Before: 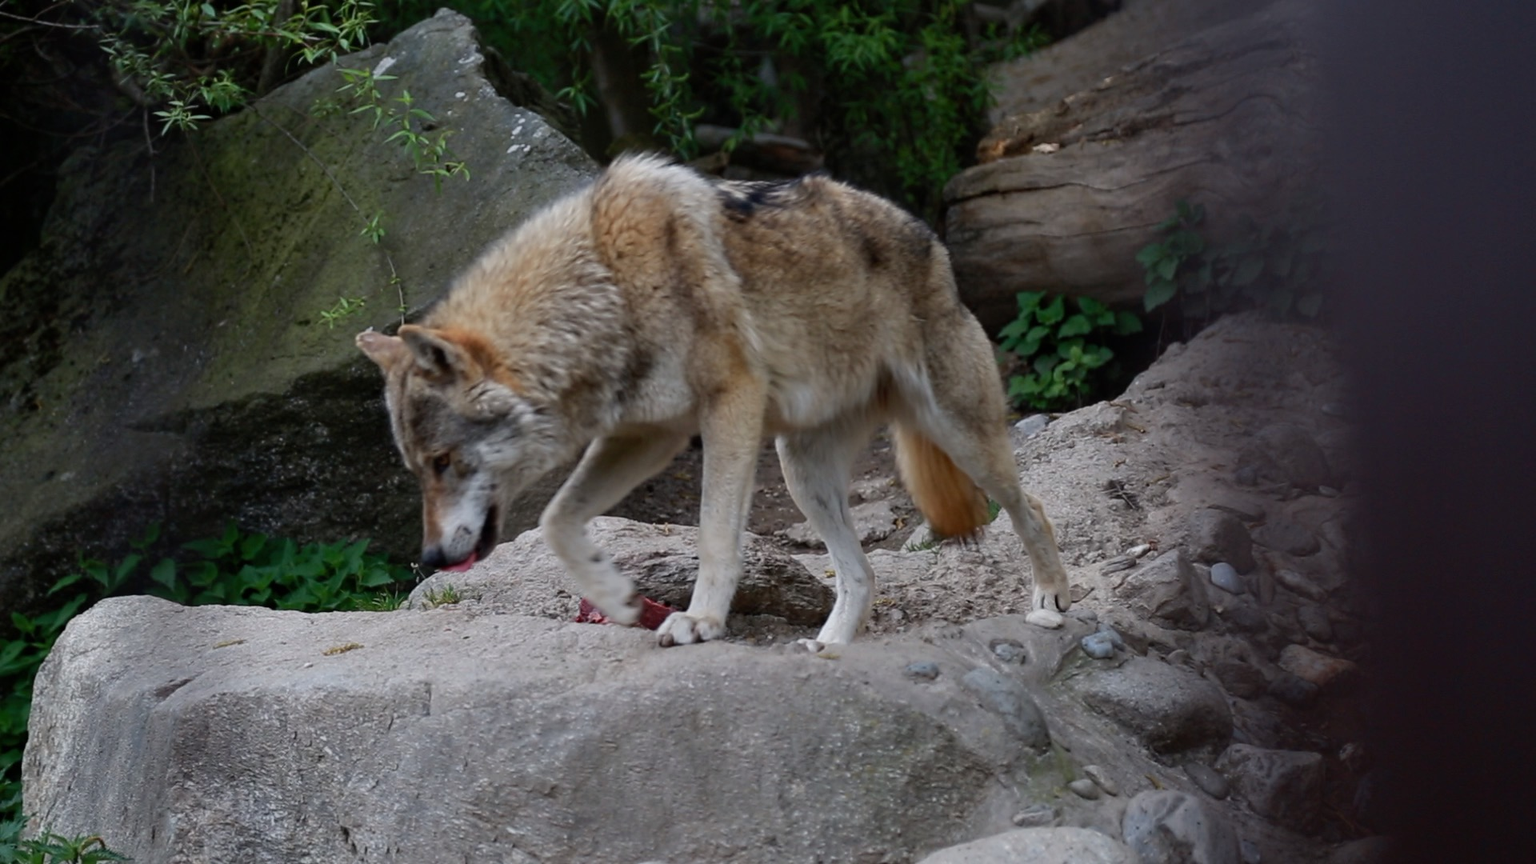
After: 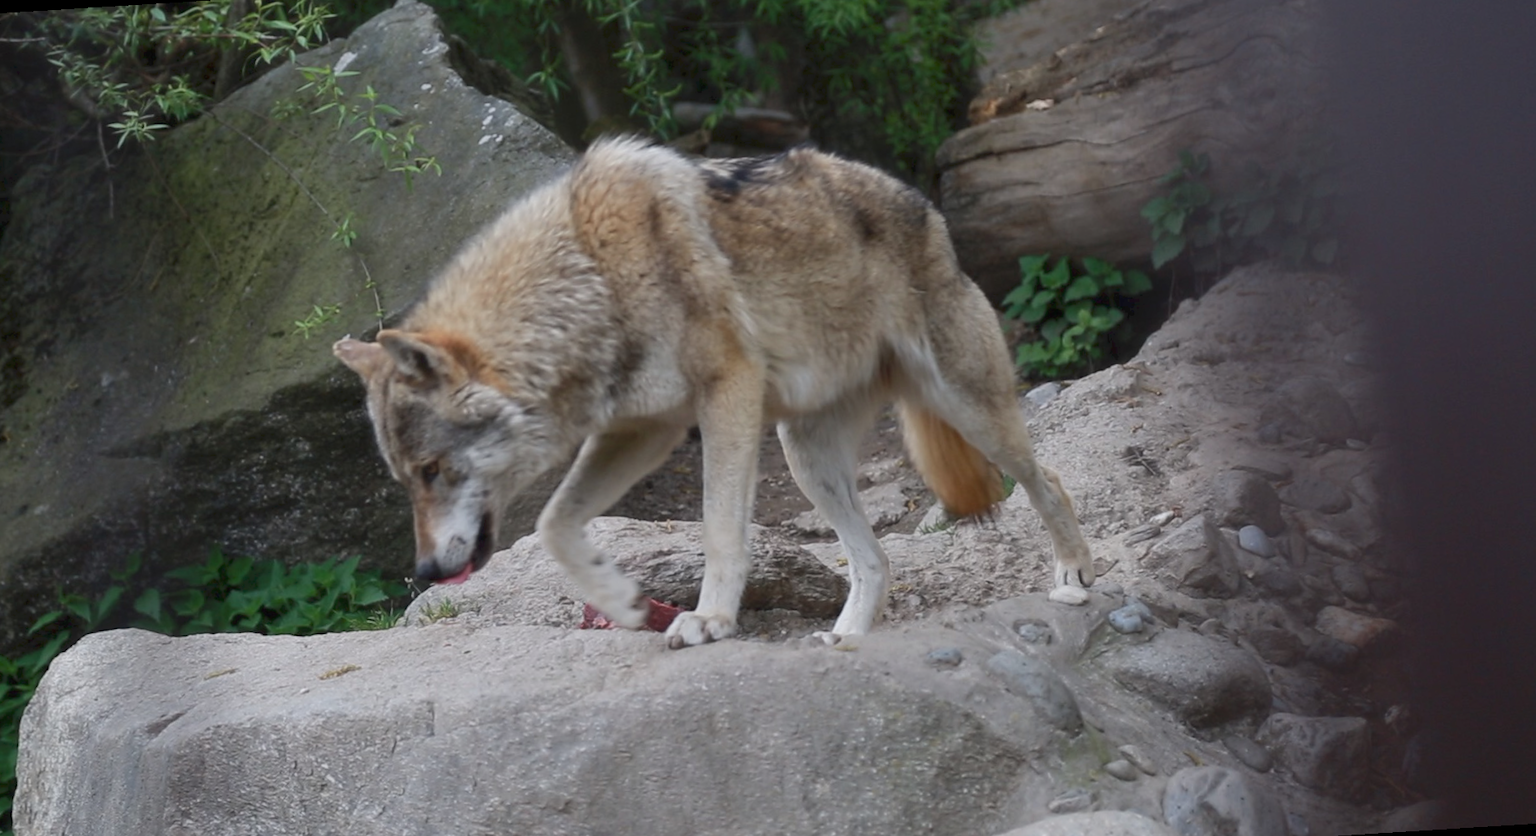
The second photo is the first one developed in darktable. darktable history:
haze removal: strength -0.1, adaptive false
exposure: compensate highlight preservation false
rotate and perspective: rotation -3.52°, crop left 0.036, crop right 0.964, crop top 0.081, crop bottom 0.919
